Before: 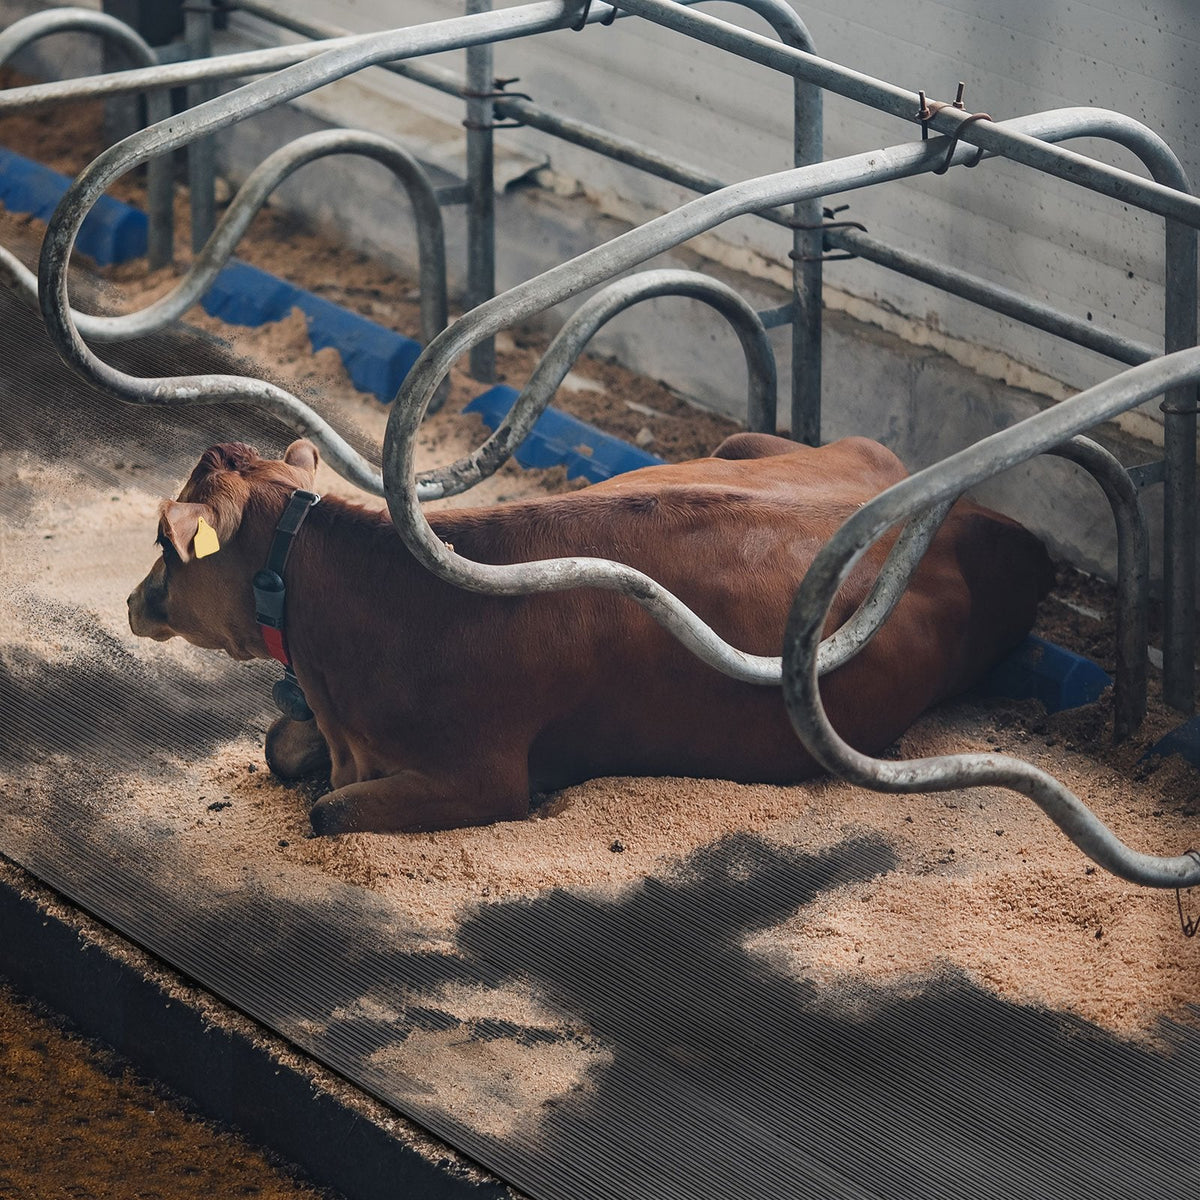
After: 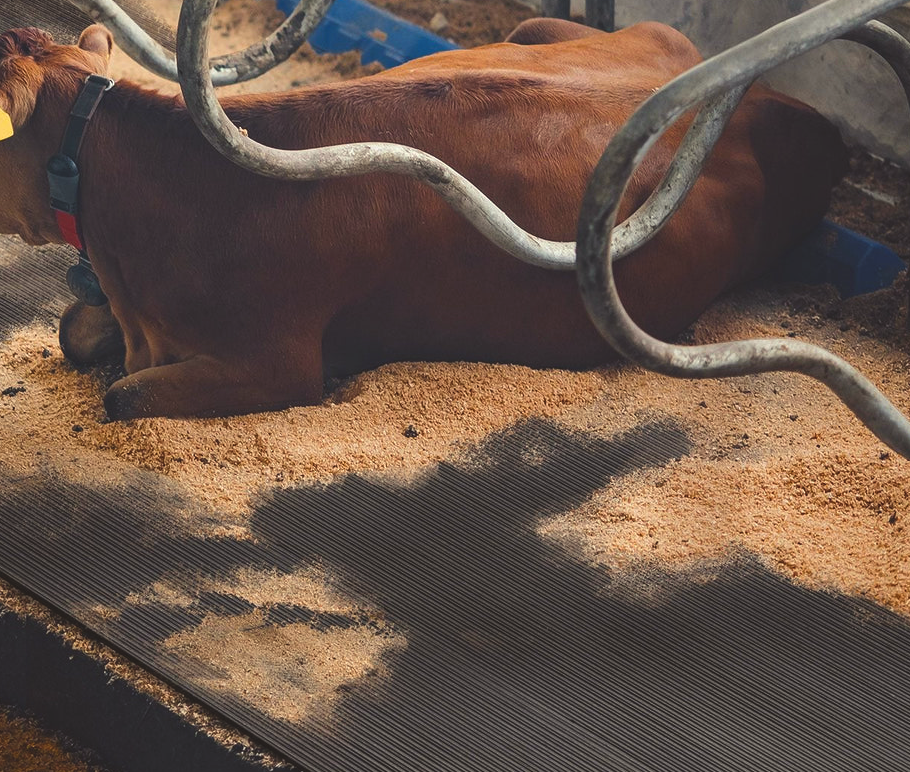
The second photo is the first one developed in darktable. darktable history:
crop and rotate: left 17.192%, top 34.589%, right 6.917%, bottom 0.997%
exposure: black level correction -0.015, compensate highlight preservation false
color balance rgb: power › luminance -3.625%, power › chroma 0.577%, power › hue 42.69°, highlights gain › luminance 7.203%, highlights gain › chroma 1.989%, highlights gain › hue 89.66°, perceptual saturation grading › global saturation 30.768%, global vibrance 20%
